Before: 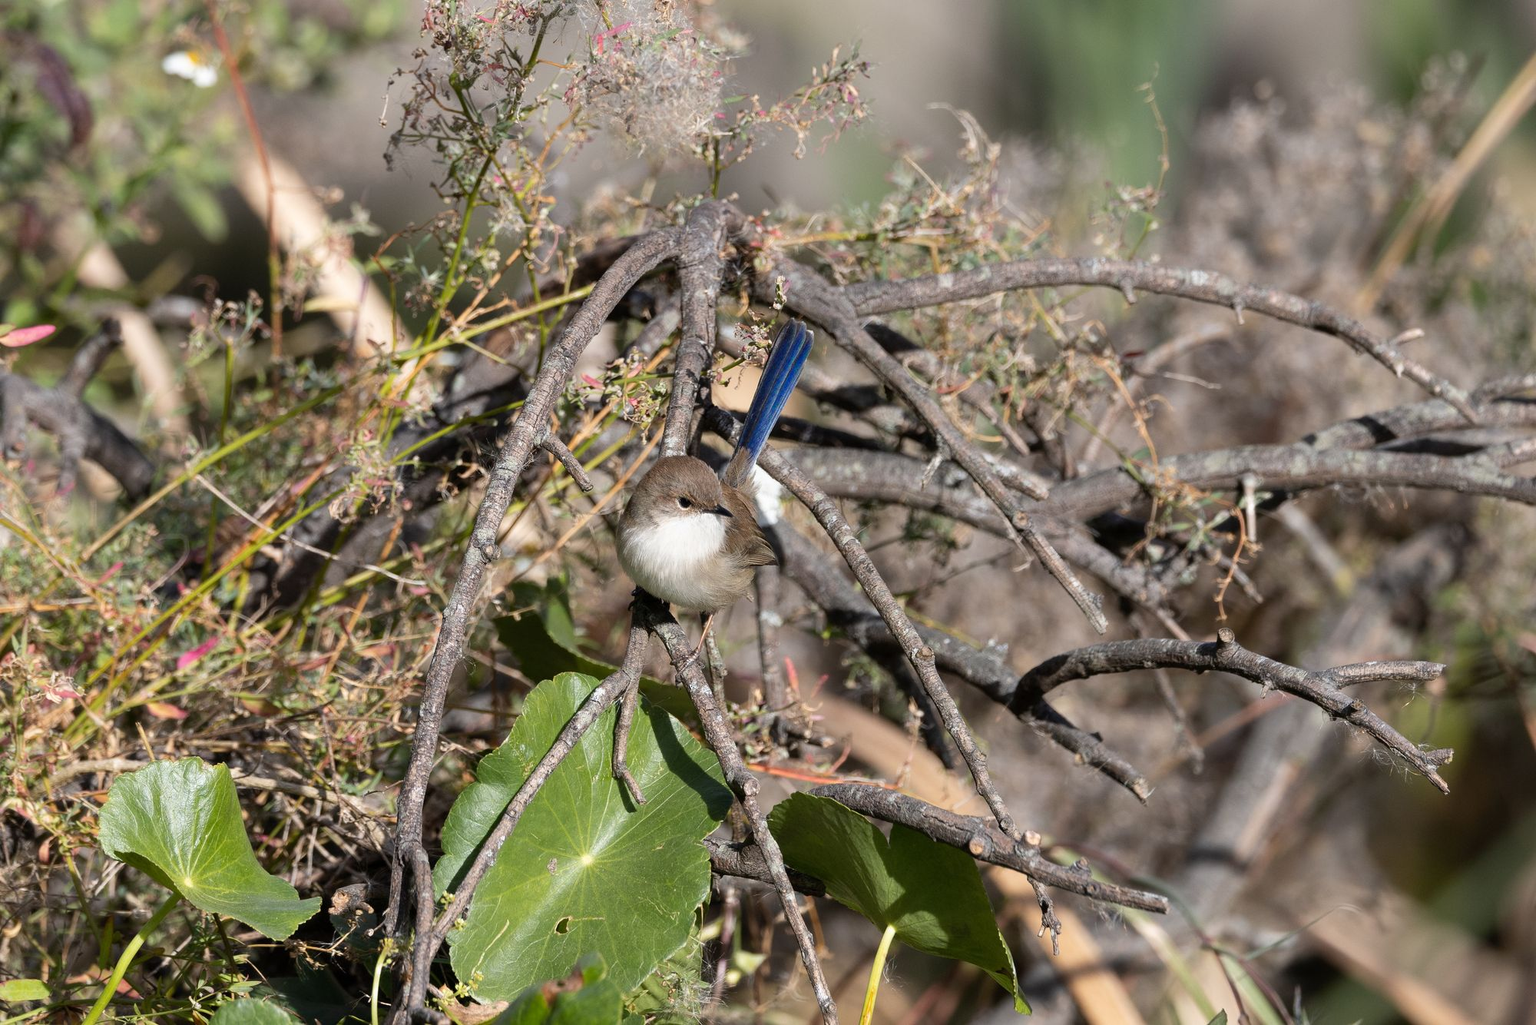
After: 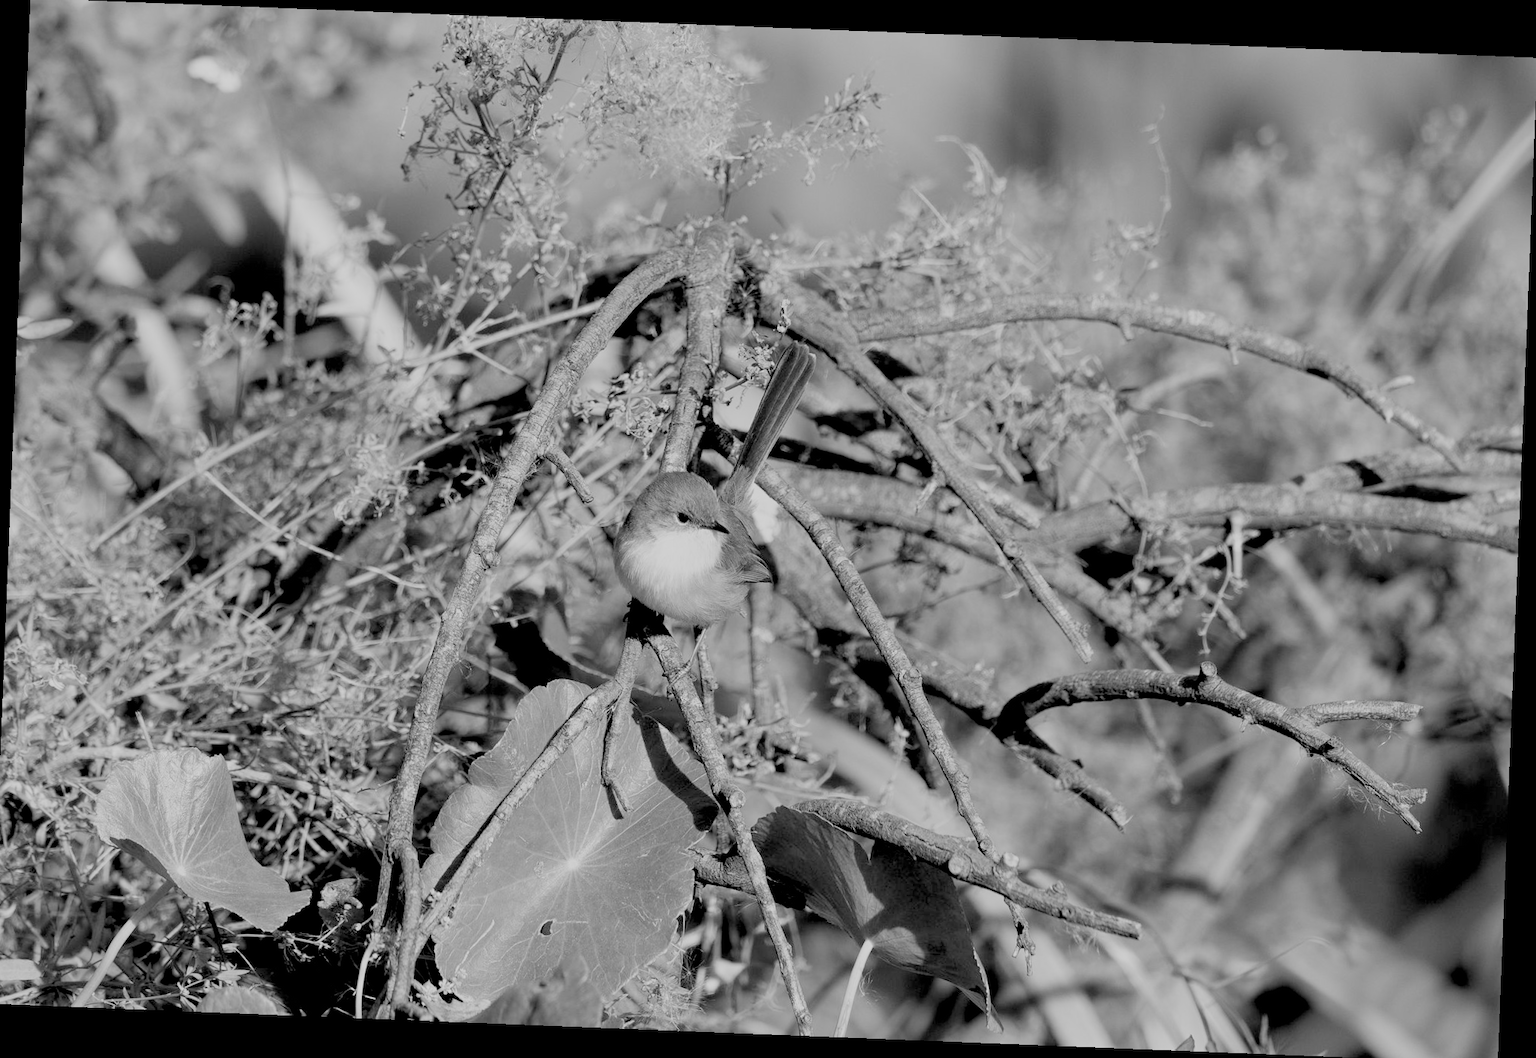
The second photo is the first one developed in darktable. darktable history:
white balance: red 1.009, blue 1.027
exposure: exposure 0.3 EV, compensate highlight preservation false
rgb levels: preserve colors sum RGB, levels [[0.038, 0.433, 0.934], [0, 0.5, 1], [0, 0.5, 1]]
rotate and perspective: rotation 2.27°, automatic cropping off
crop and rotate: left 0.614%, top 0.179%, bottom 0.309%
monochrome: a -3.63, b -0.465
filmic rgb: black relative exposure -7.65 EV, white relative exposure 4.56 EV, hardness 3.61
